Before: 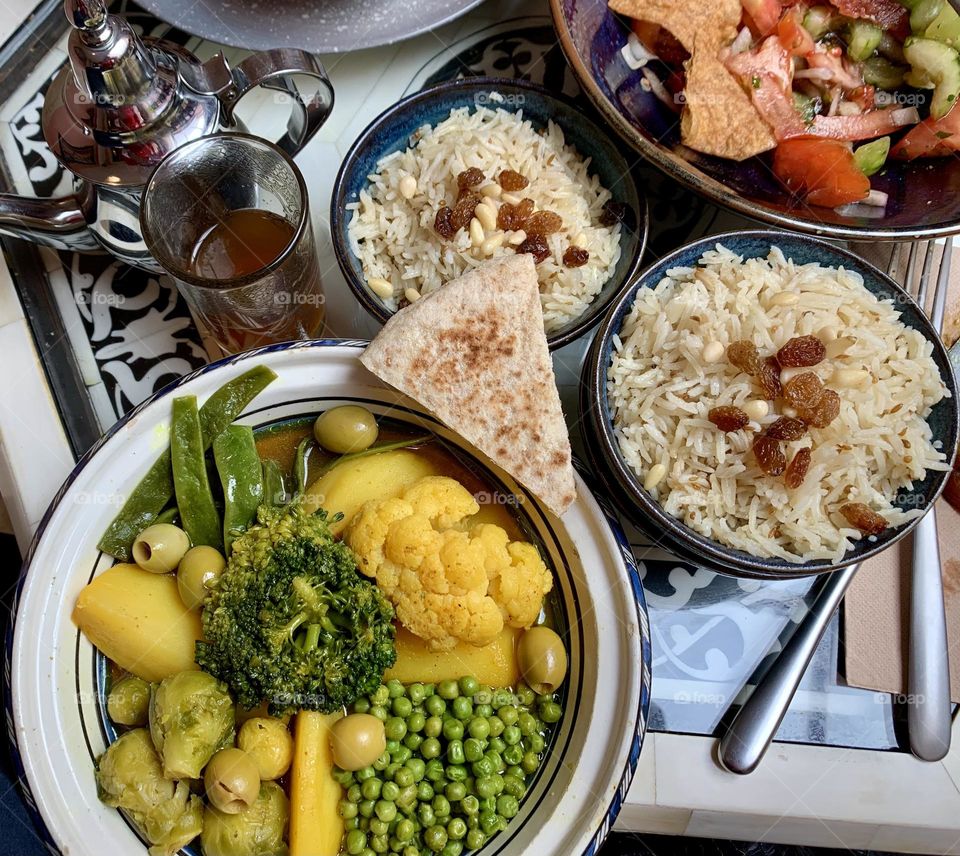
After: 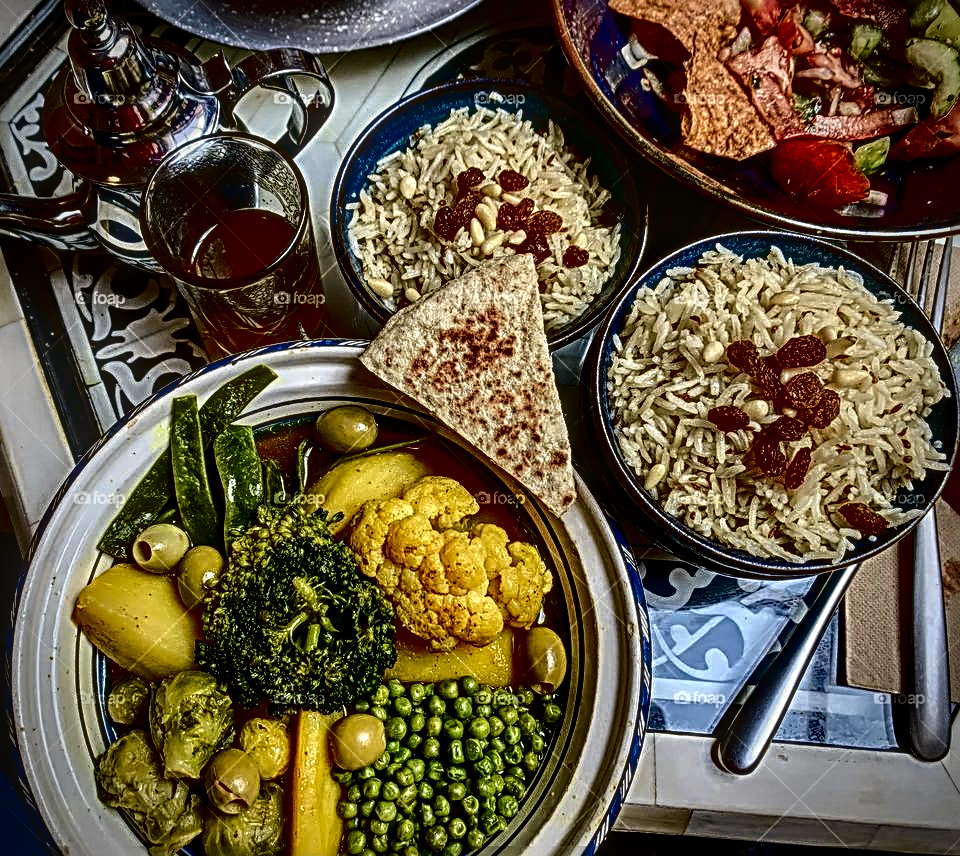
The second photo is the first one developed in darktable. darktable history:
contrast brightness saturation: contrast 0.087, brightness -0.58, saturation 0.167
shadows and highlights: low approximation 0.01, soften with gaussian
local contrast: highlights 5%, shadows 2%, detail 182%
tone curve: curves: ch0 [(0, 0.021) (0.049, 0.044) (0.152, 0.14) (0.328, 0.377) (0.473, 0.543) (0.641, 0.705) (0.85, 0.894) (1, 0.969)]; ch1 [(0, 0) (0.302, 0.331) (0.427, 0.433) (0.472, 0.47) (0.502, 0.503) (0.527, 0.521) (0.564, 0.58) (0.614, 0.626) (0.677, 0.701) (0.859, 0.885) (1, 1)]; ch2 [(0, 0) (0.33, 0.301) (0.447, 0.44) (0.487, 0.496) (0.502, 0.516) (0.535, 0.563) (0.565, 0.593) (0.618, 0.628) (1, 1)], color space Lab, independent channels, preserve colors none
sharpen: radius 3.65, amount 0.936
vignetting: fall-off start 73.39%, brightness -0.643, saturation -0.015
